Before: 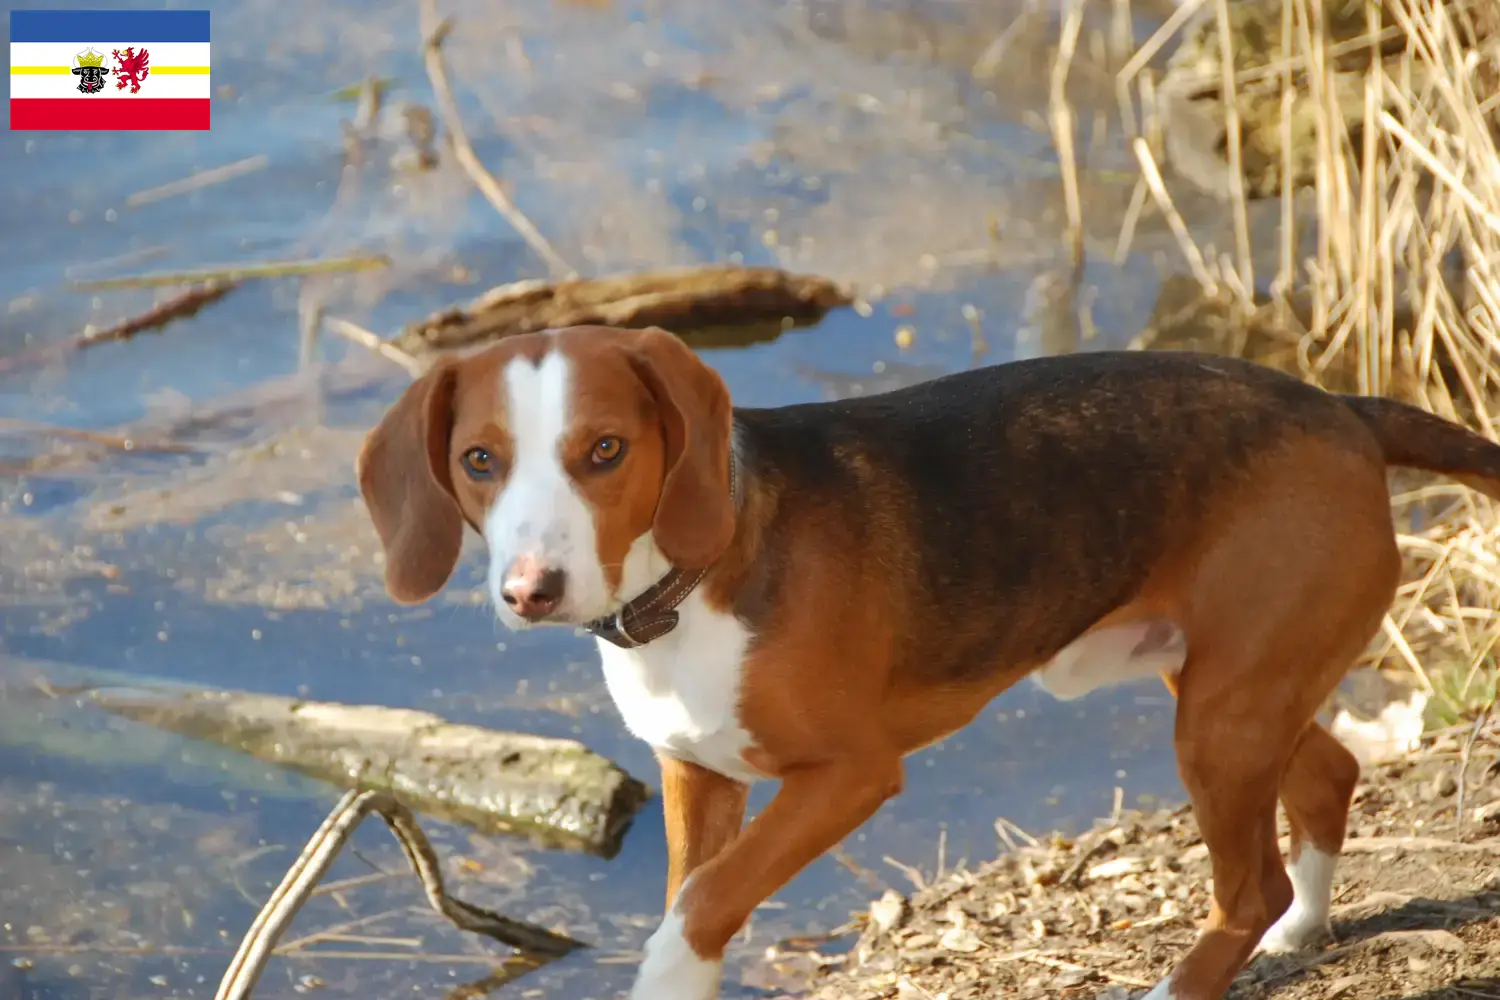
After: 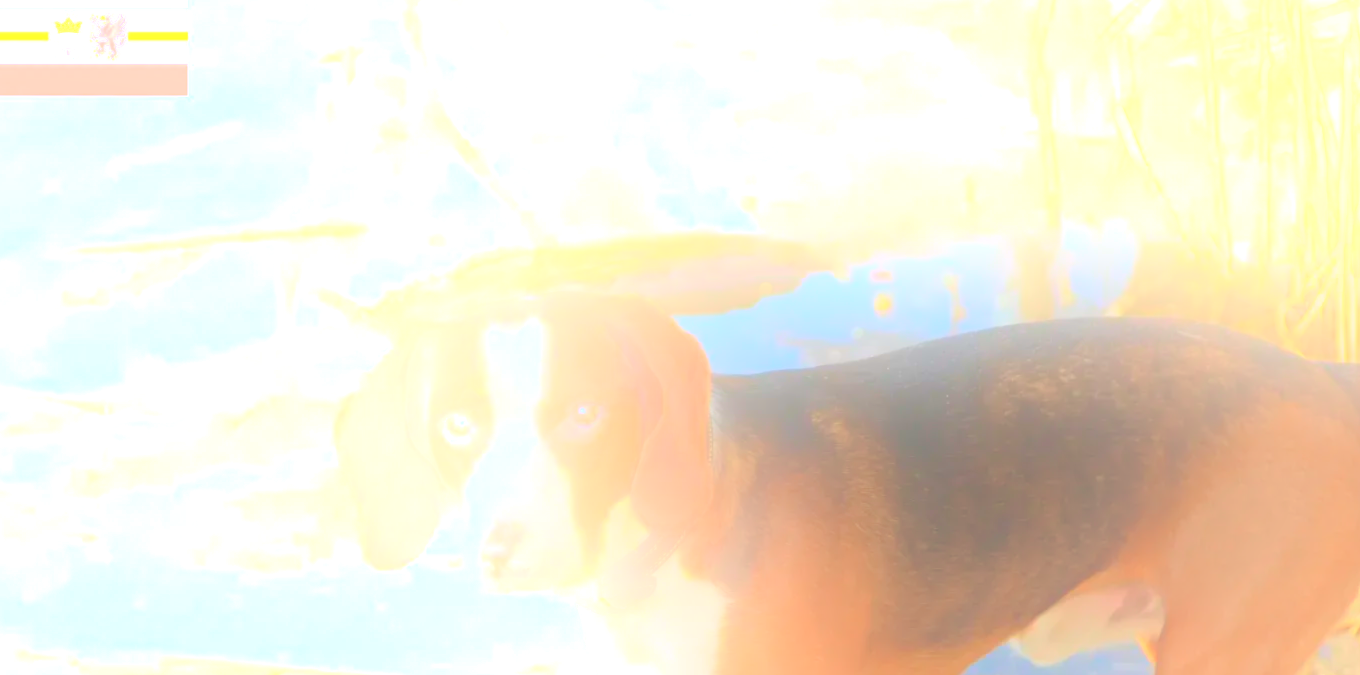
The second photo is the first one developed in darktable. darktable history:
shadows and highlights: shadows -10, white point adjustment 1.5, highlights 10
velvia: strength 45%
bloom: size 25%, threshold 5%, strength 90%
exposure: compensate highlight preservation false
crop: left 1.509%, top 3.452%, right 7.696%, bottom 28.452%
